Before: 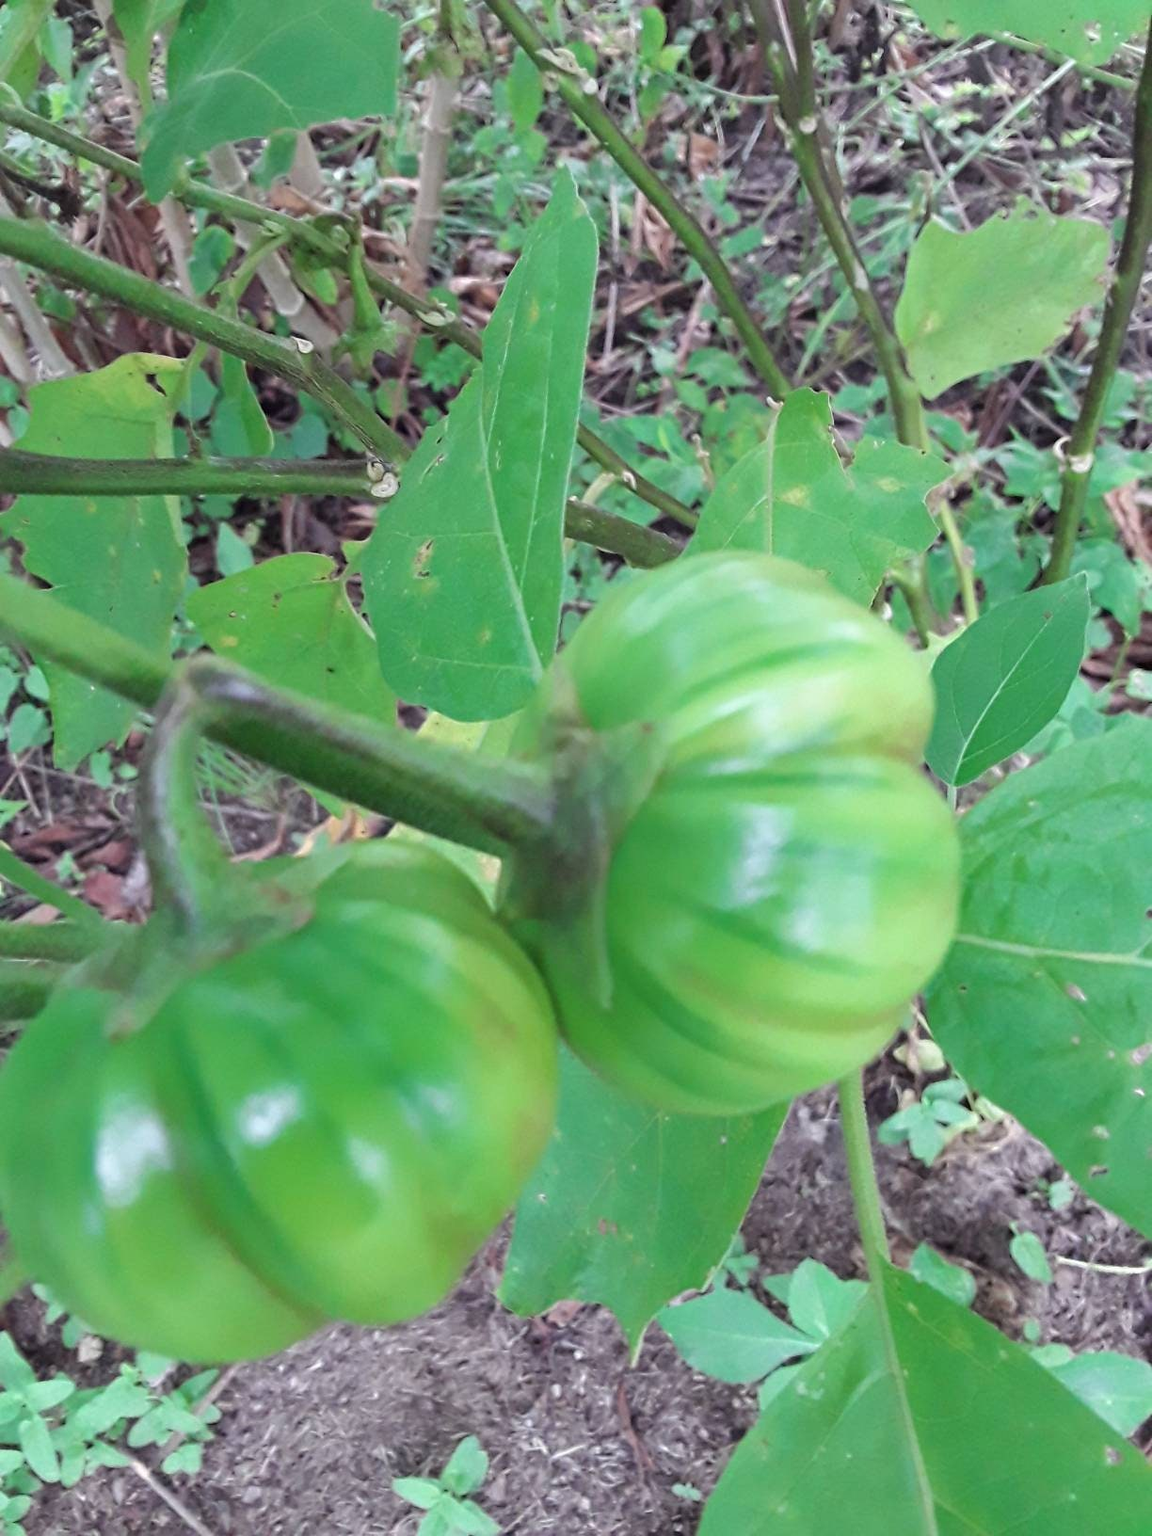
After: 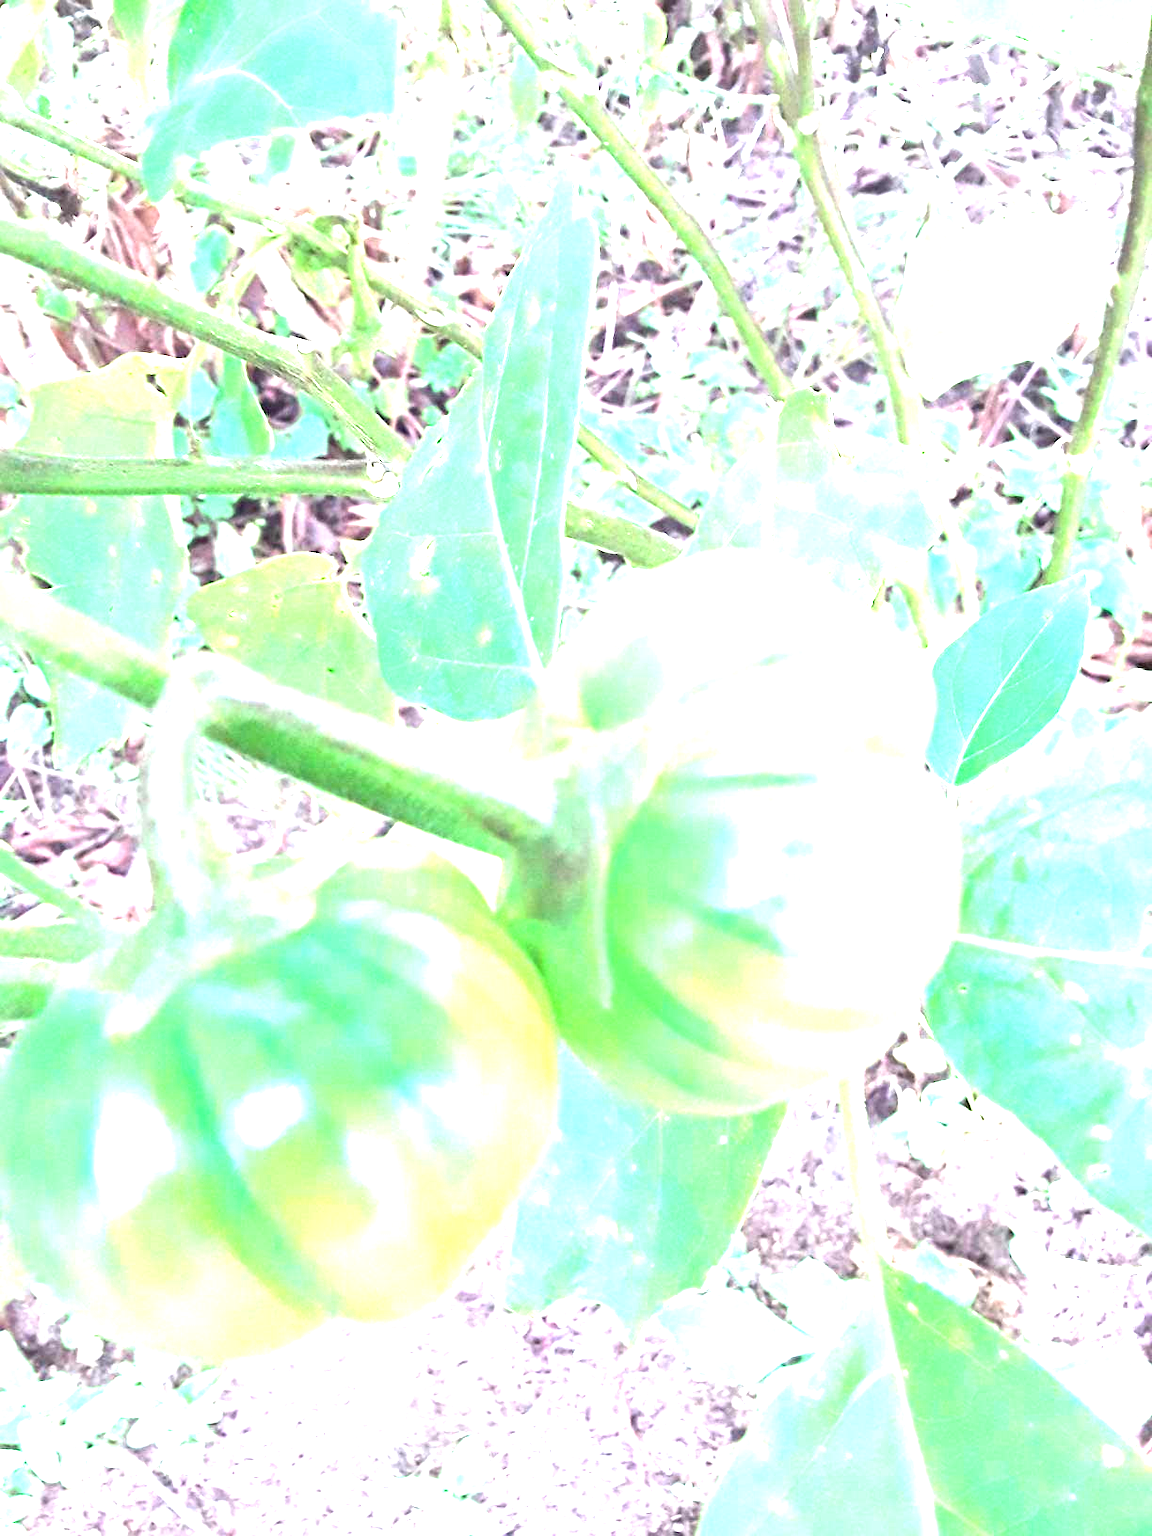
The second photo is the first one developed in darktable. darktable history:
color balance rgb: perceptual saturation grading › global saturation -0.06%, global vibrance 16.465%, saturation formula JzAzBz (2021)
color zones: curves: ch1 [(0.077, 0.436) (0.25, 0.5) (0.75, 0.5)]
exposure: exposure 2.923 EV, compensate highlight preservation false
